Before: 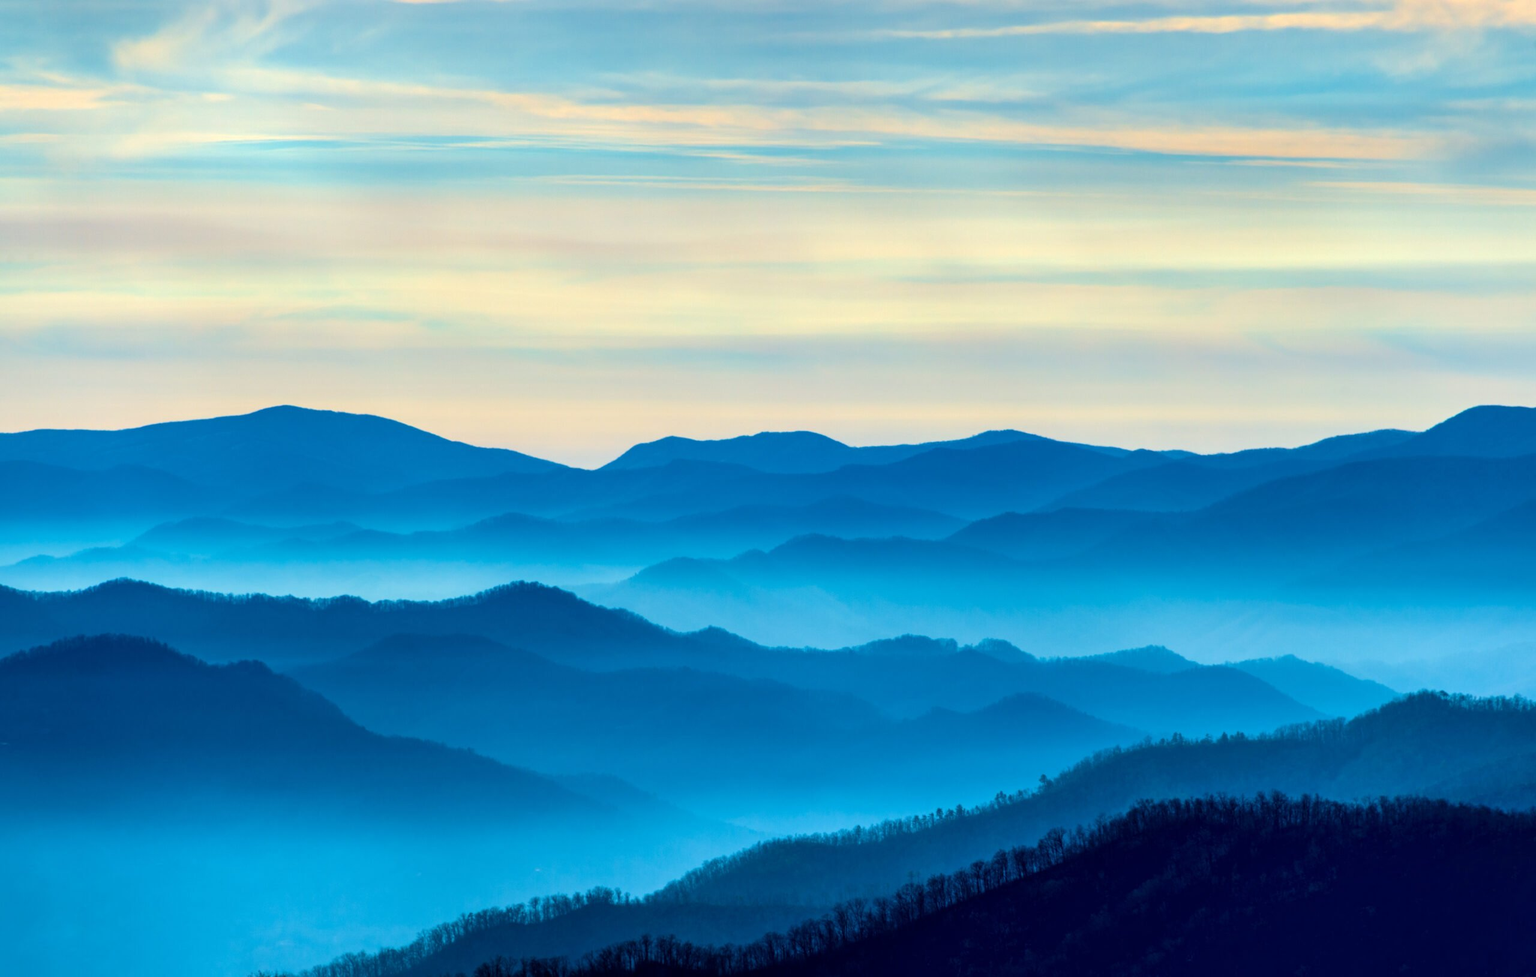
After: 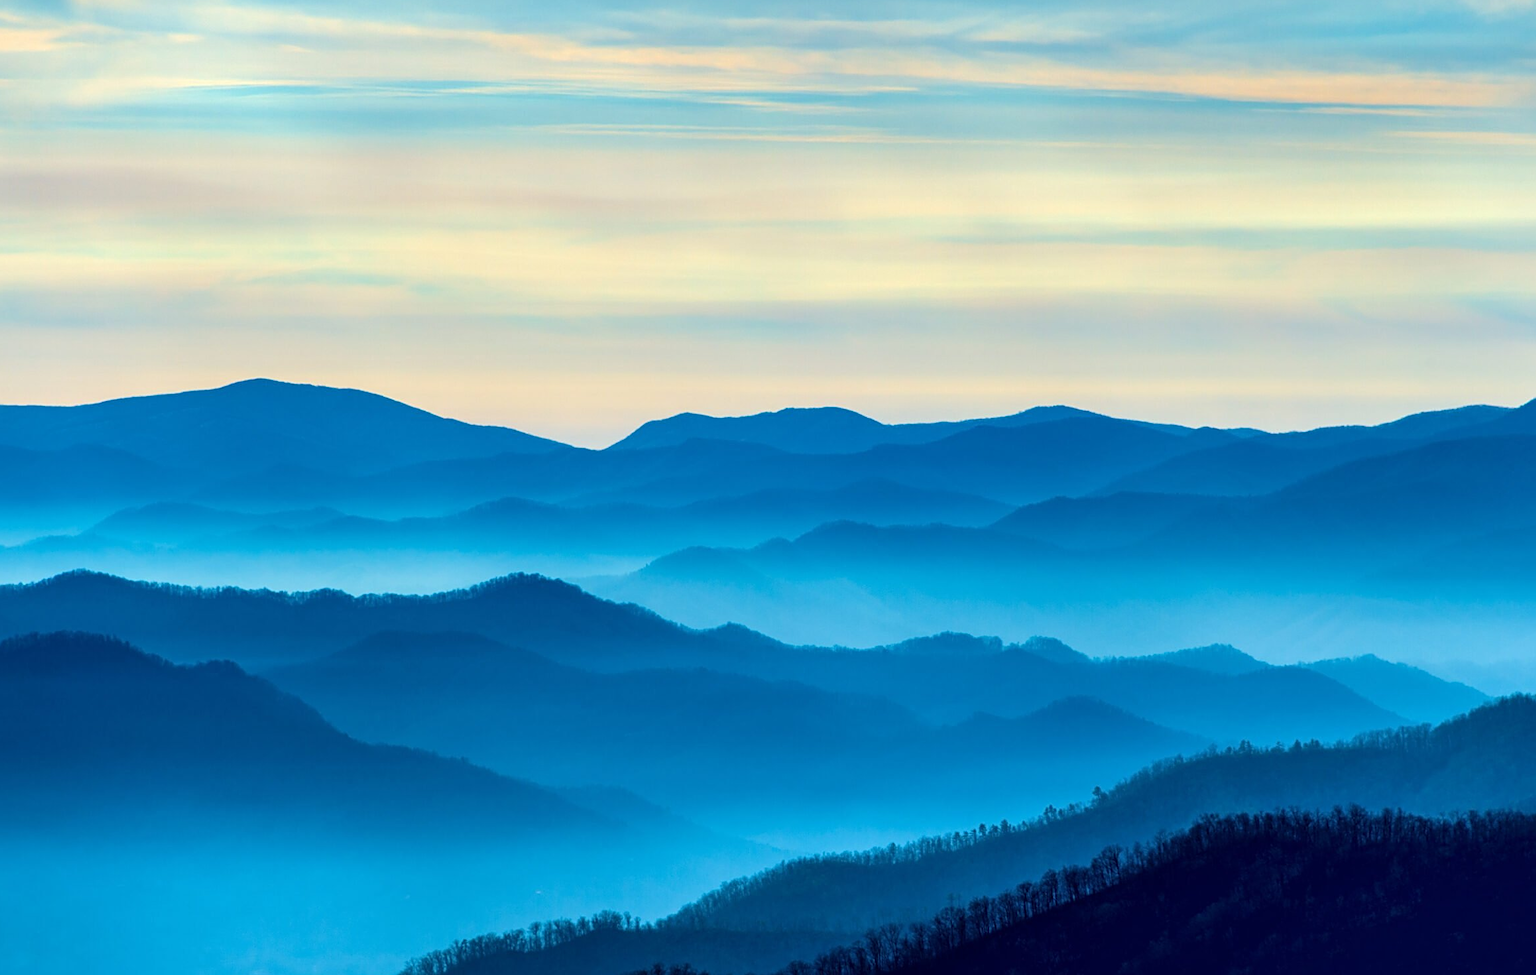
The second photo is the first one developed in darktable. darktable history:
sharpen: on, module defaults
crop: left 3.318%, top 6.452%, right 6.165%, bottom 3.238%
